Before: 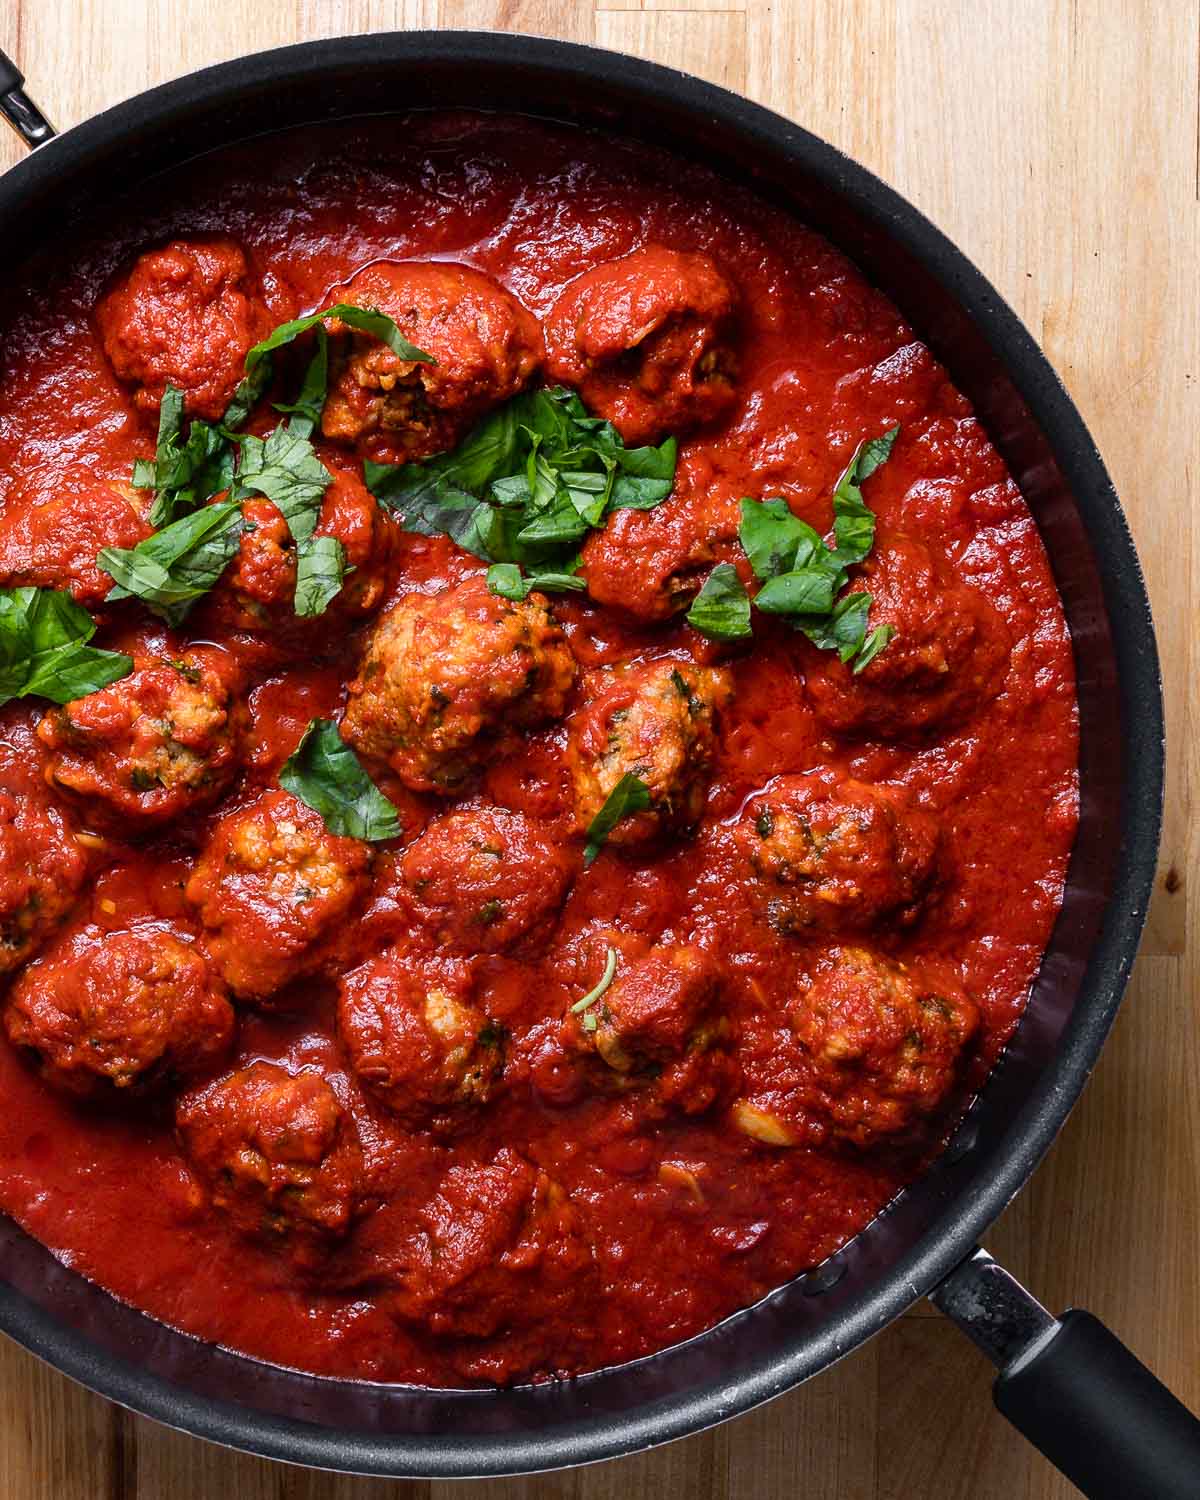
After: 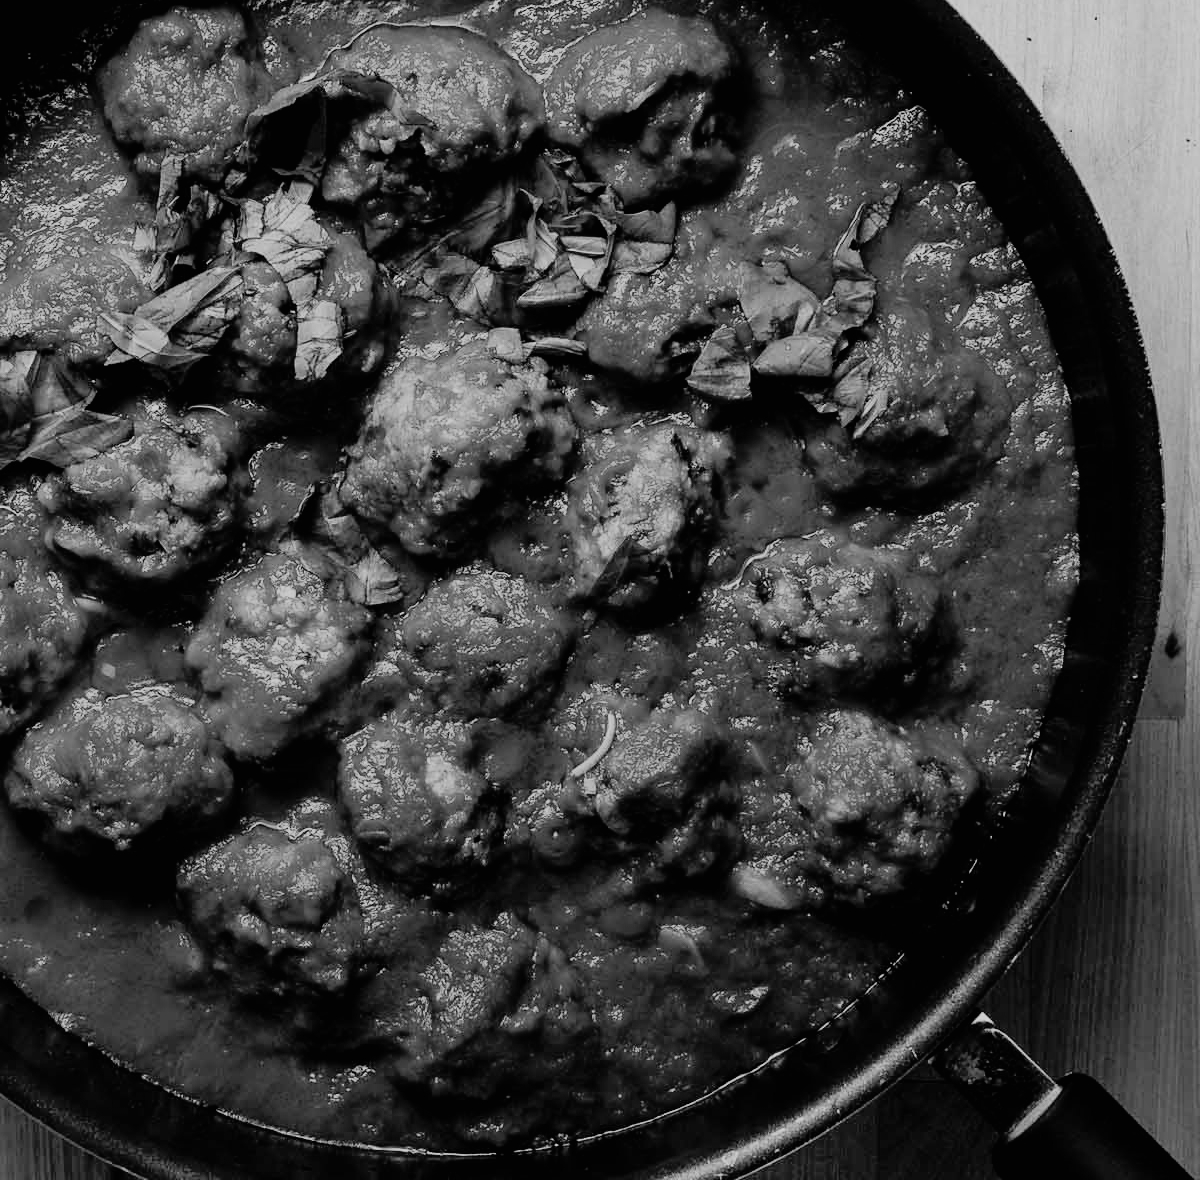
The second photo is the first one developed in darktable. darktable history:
tone curve: curves: ch0 [(0, 0.005) (0.103, 0.097) (0.18, 0.22) (0.4, 0.485) (0.5, 0.612) (0.668, 0.787) (0.823, 0.894) (1, 0.971)]; ch1 [(0, 0) (0.172, 0.123) (0.324, 0.253) (0.396, 0.388) (0.478, 0.461) (0.499, 0.498) (0.522, 0.528) (0.618, 0.649) (0.753, 0.821) (1, 1)]; ch2 [(0, 0) (0.411, 0.424) (0.496, 0.501) (0.515, 0.514) (0.555, 0.585) (0.641, 0.69) (1, 1)], color space Lab, independent channels, preserve colors none
crop and rotate: top 15.774%, bottom 5.506%
filmic rgb: middle gray luminance 30%, black relative exposure -9 EV, white relative exposure 7 EV, threshold 6 EV, target black luminance 0%, hardness 2.94, latitude 2.04%, contrast 0.963, highlights saturation mix 5%, shadows ↔ highlights balance 12.16%, add noise in highlights 0, preserve chrominance no, color science v3 (2019), use custom middle-gray values true, iterations of high-quality reconstruction 0, contrast in highlights soft, enable highlight reconstruction true
monochrome: on, module defaults
